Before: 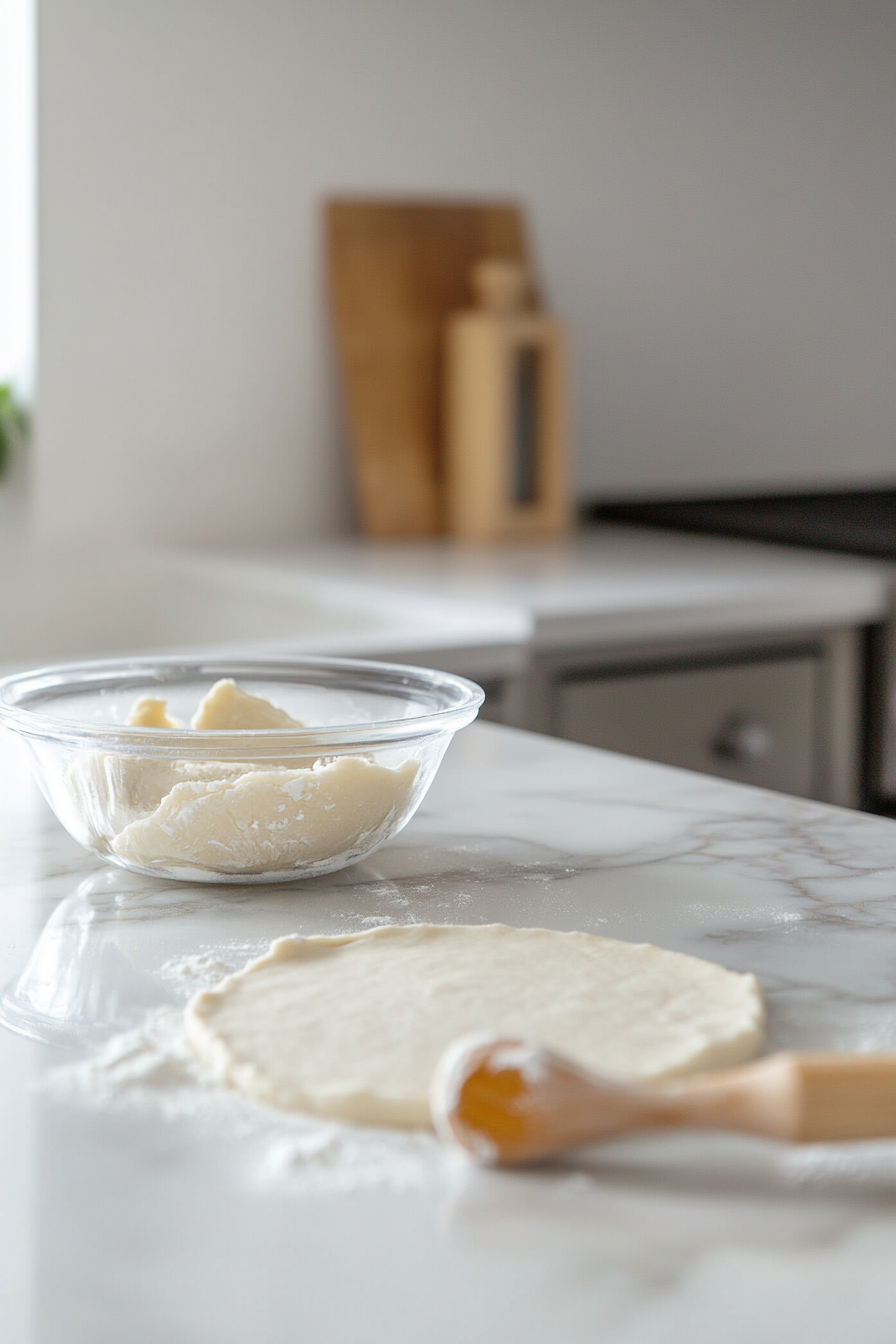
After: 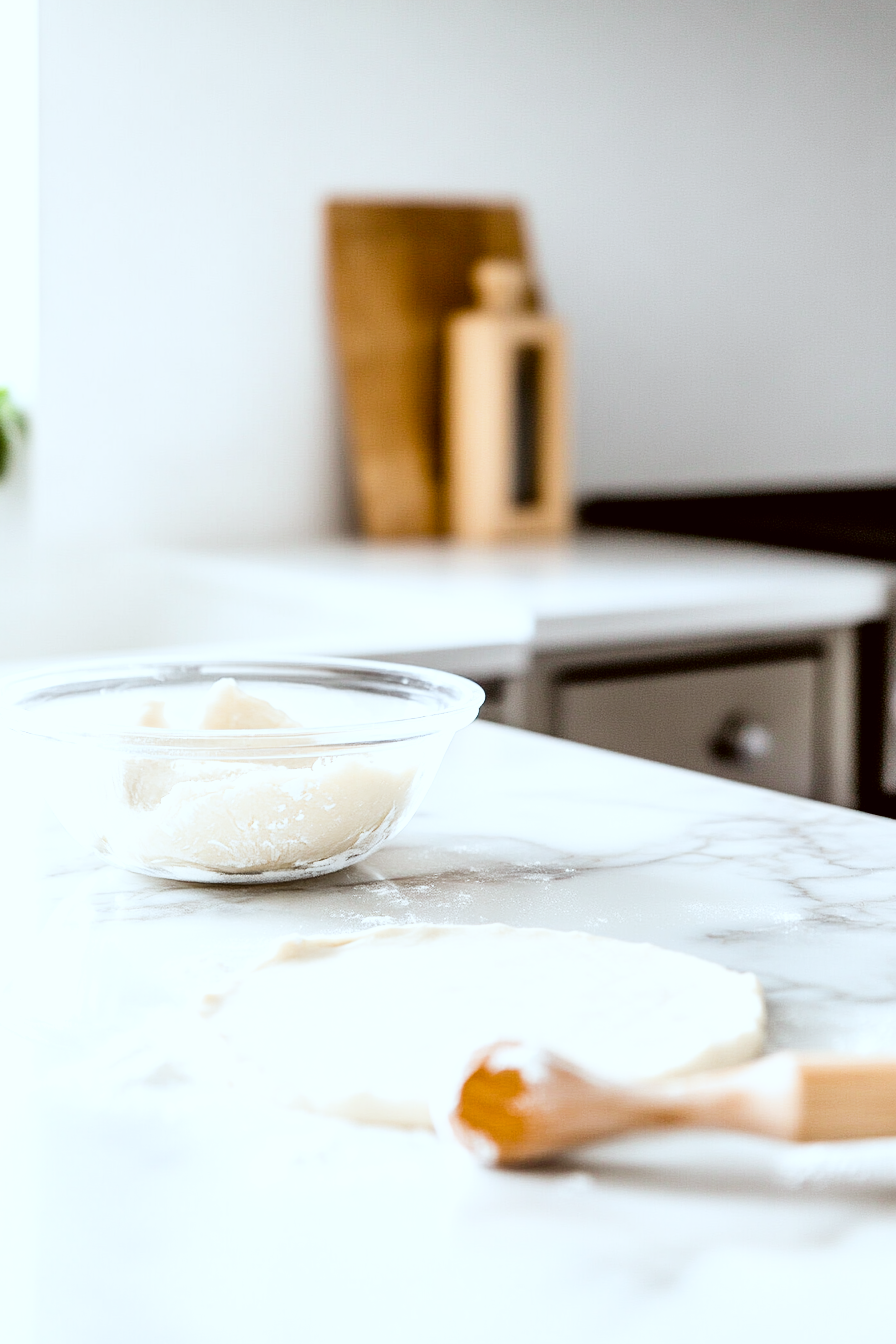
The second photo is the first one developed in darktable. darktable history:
exposure: exposure 0.6 EV, compensate highlight preservation false
contrast brightness saturation: saturation -0.045
tone equalizer: on, module defaults
shadows and highlights: shadows 73.2, highlights -26.04, highlights color adjustment 46.69%, soften with gaussian
color correction: highlights a* -3.31, highlights b* -6.16, shadows a* 3.04, shadows b* 5.6
color calibration: illuminant same as pipeline (D50), adaptation XYZ, x 0.346, y 0.358, temperature 5003.8 K, gamut compression 1.65
filmic rgb: black relative exposure -5.1 EV, white relative exposure 3.99 EV, hardness 2.88, contrast 1.405, highlights saturation mix -30.39%
color balance rgb: linear chroma grading › global chroma 14.483%, perceptual saturation grading › global saturation 20%, perceptual saturation grading › highlights -50.122%, perceptual saturation grading › shadows 30.123%, perceptual brilliance grading › highlights 15.503%, perceptual brilliance grading › mid-tones 6.05%, perceptual brilliance grading › shadows -14.718%, global vibrance 25.092%, contrast 20.076%
